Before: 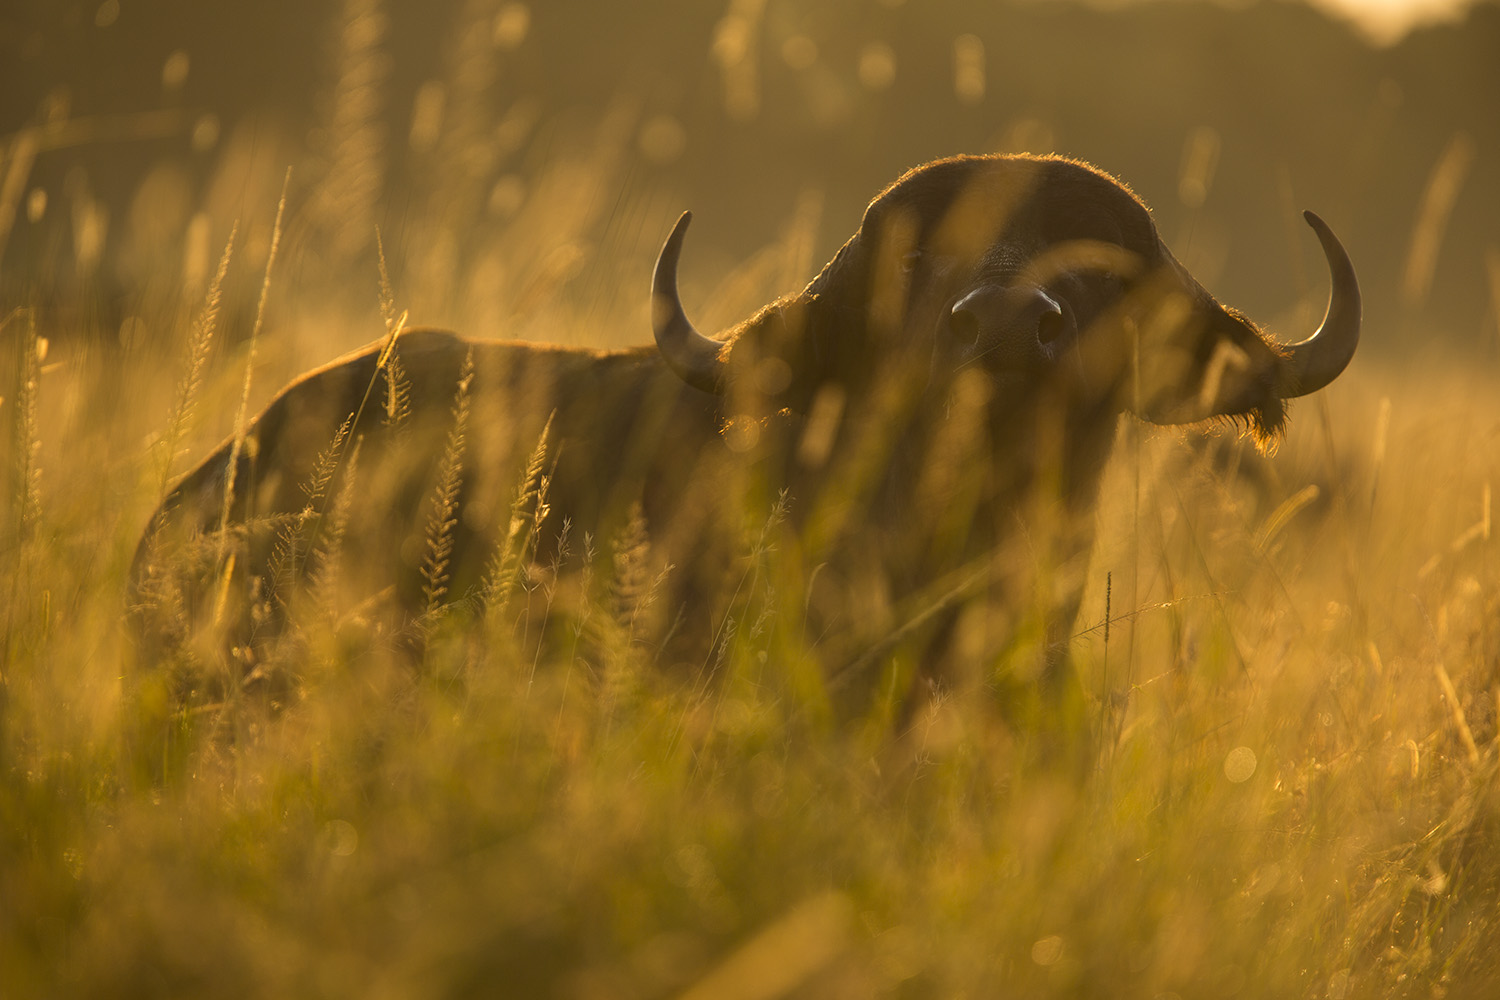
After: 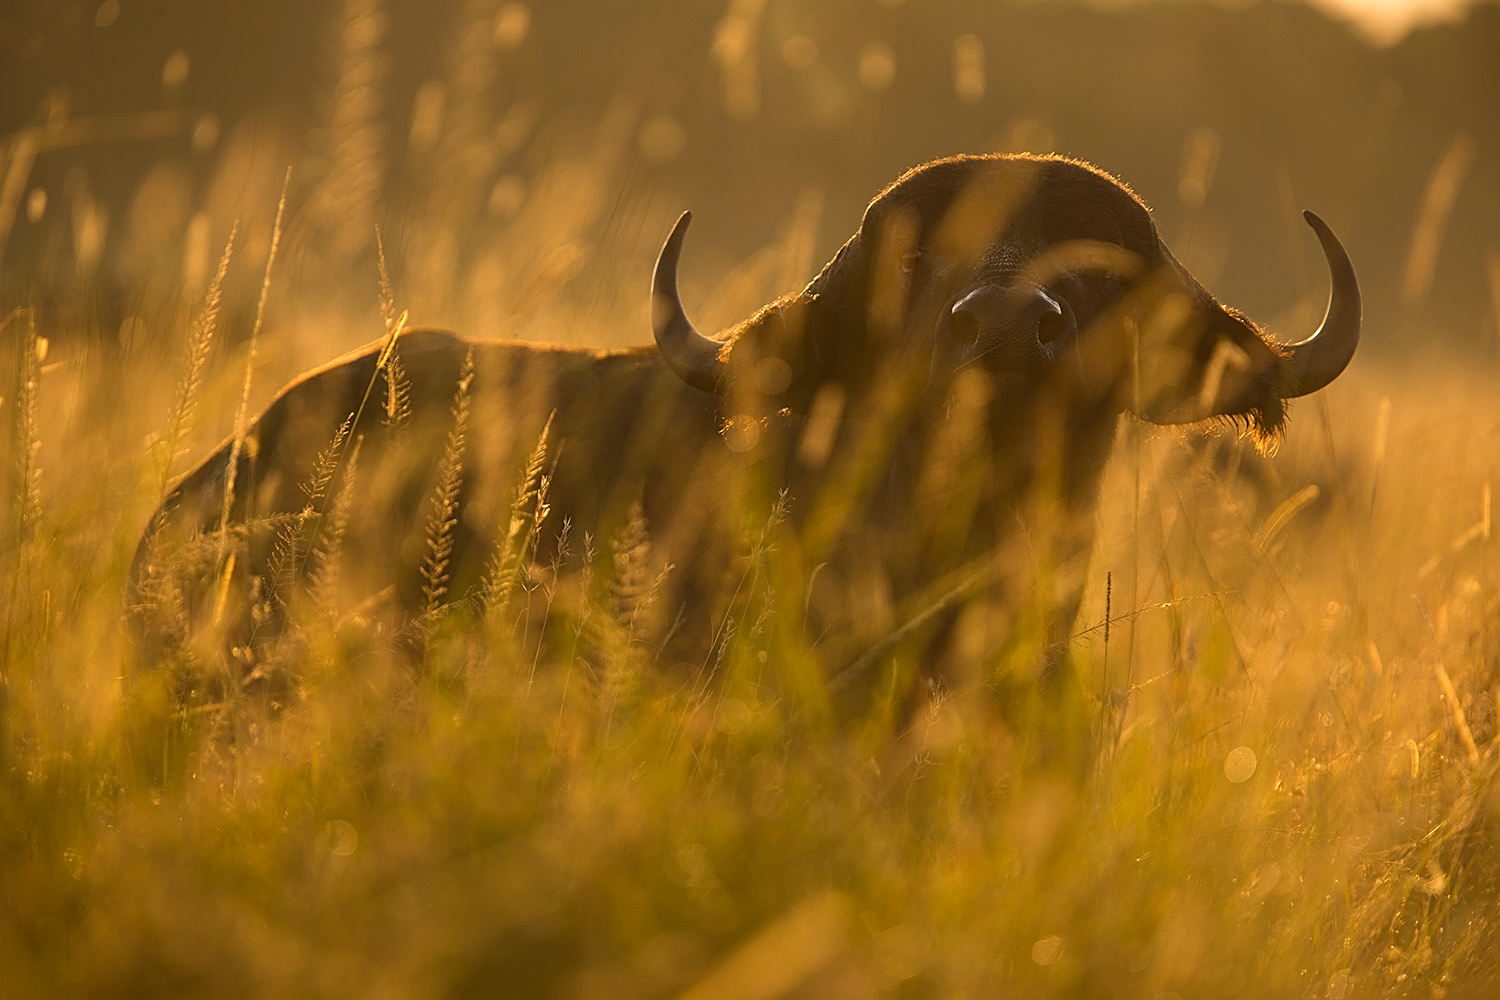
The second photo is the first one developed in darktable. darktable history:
sharpen: on, module defaults
contrast brightness saturation: contrast 0.014, saturation -0.051
